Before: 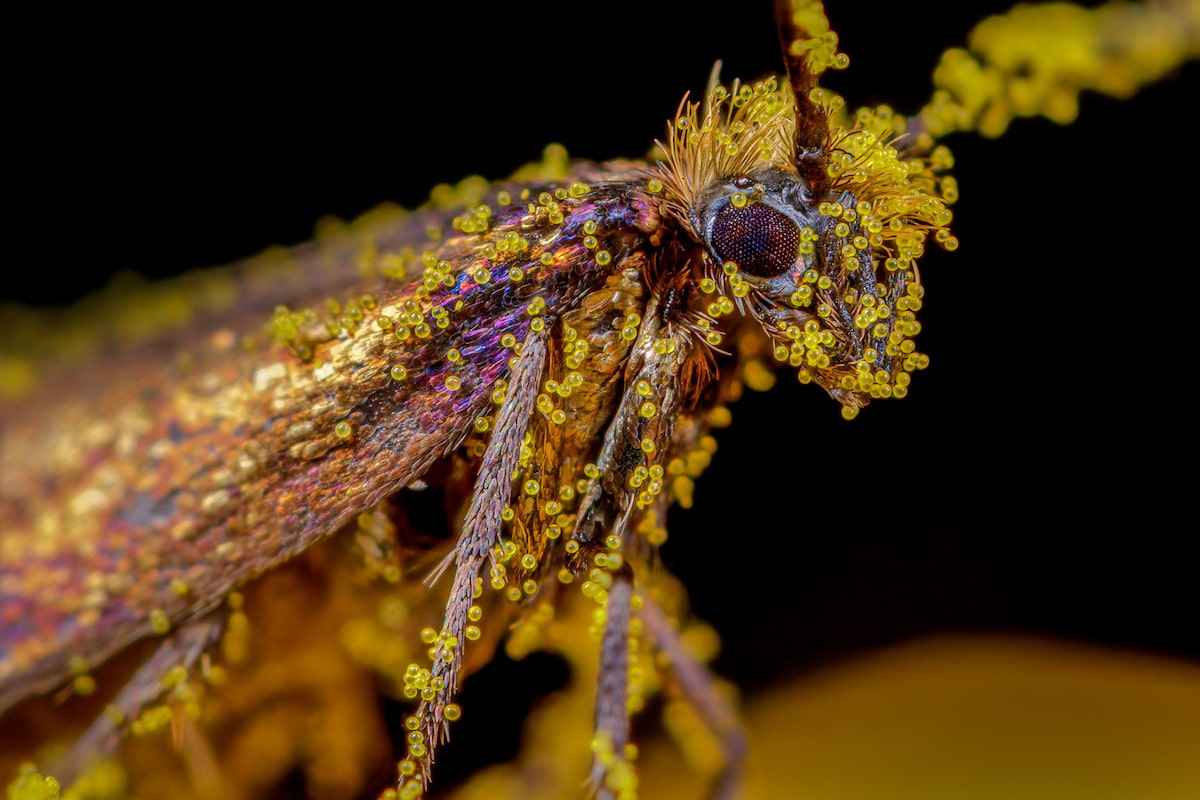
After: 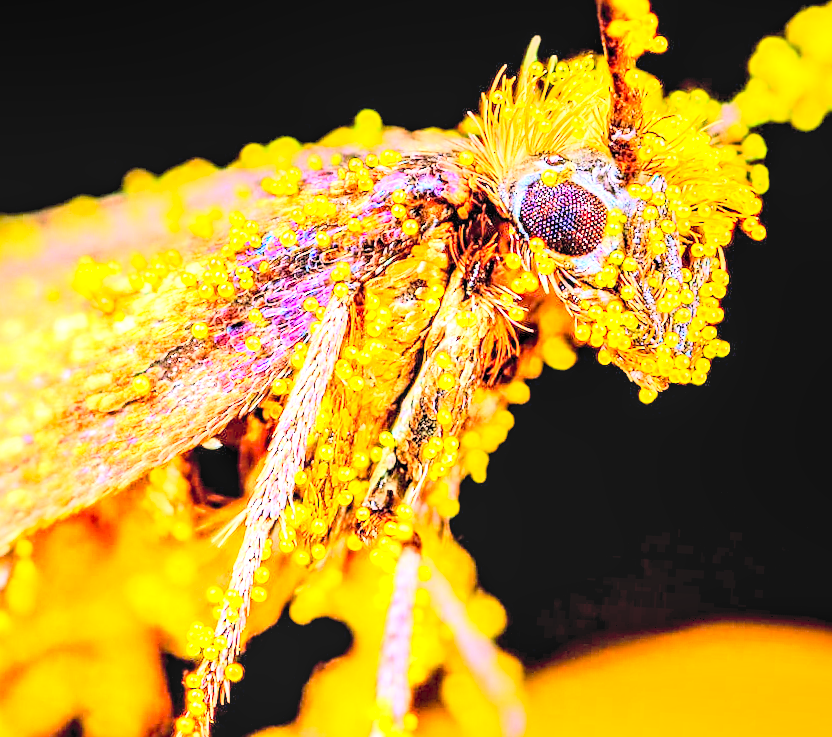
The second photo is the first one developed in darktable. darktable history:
tone equalizer: -8 EV -0.389 EV, -7 EV -0.396 EV, -6 EV -0.366 EV, -5 EV -0.184 EV, -3 EV 0.242 EV, -2 EV 0.319 EV, -1 EV 0.386 EV, +0 EV 0.422 EV
sharpen: on, module defaults
crop and rotate: angle -3.25°, left 14.025%, top 0.039%, right 10.792%, bottom 0.071%
exposure: black level correction 0.001, exposure 2.651 EV, compensate highlight preservation false
contrast brightness saturation: contrast 0.095, brightness 0.291, saturation 0.147
velvia: strength 14.67%
base curve: curves: ch0 [(0, 0) (0.028, 0.03) (0.121, 0.232) (0.46, 0.748) (0.859, 0.968) (1, 1)]
local contrast: on, module defaults
